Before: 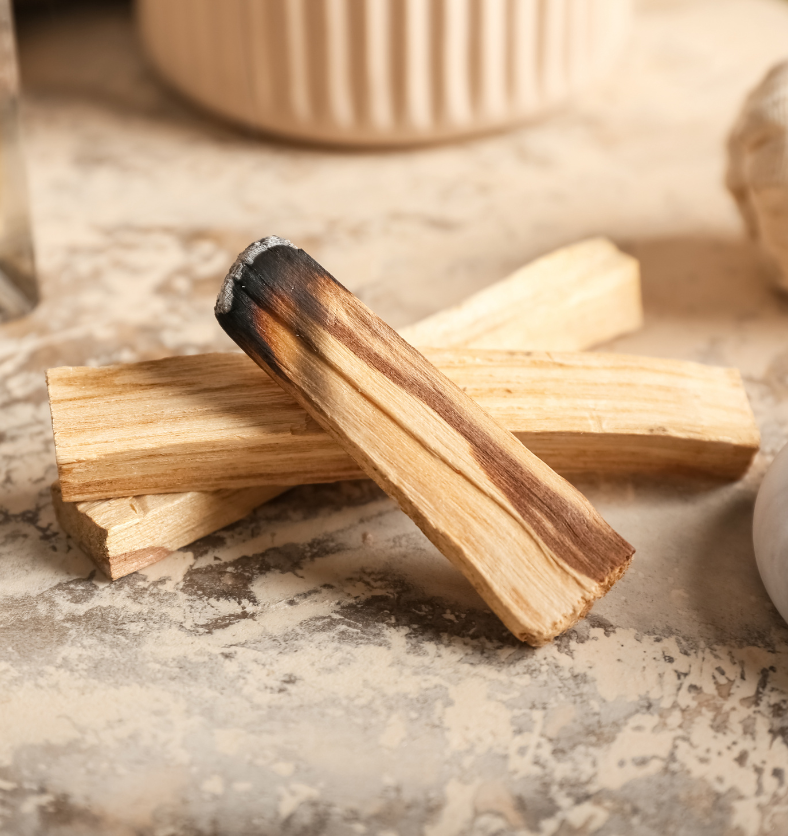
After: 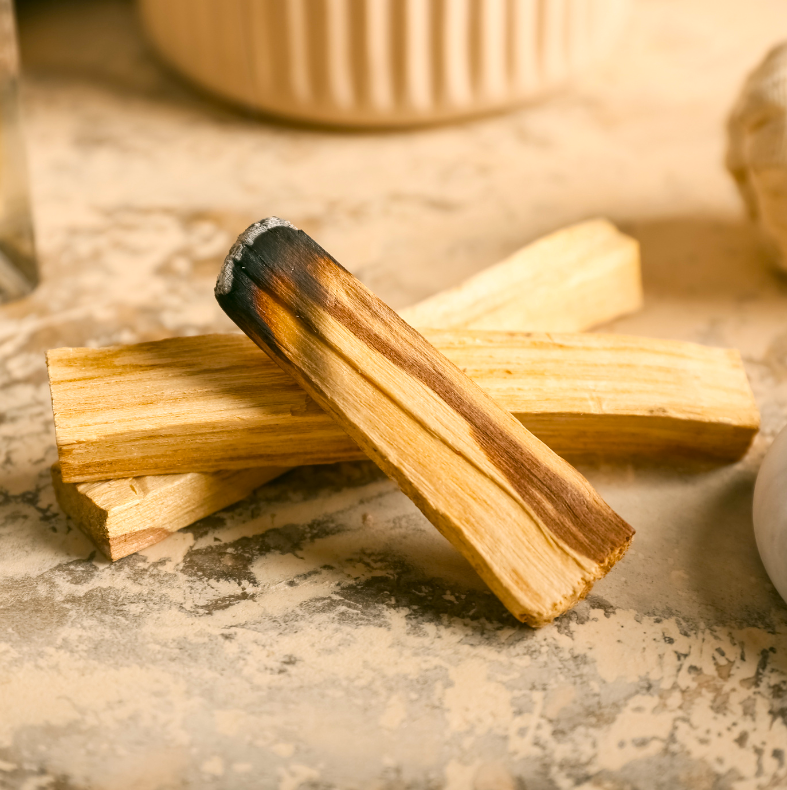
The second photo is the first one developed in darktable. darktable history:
crop and rotate: top 2.479%, bottom 3.018%
color correction: highlights a* 4.02, highlights b* 4.98, shadows a* -7.55, shadows b* 4.98
color balance rgb: perceptual saturation grading › global saturation 25%, global vibrance 20%
